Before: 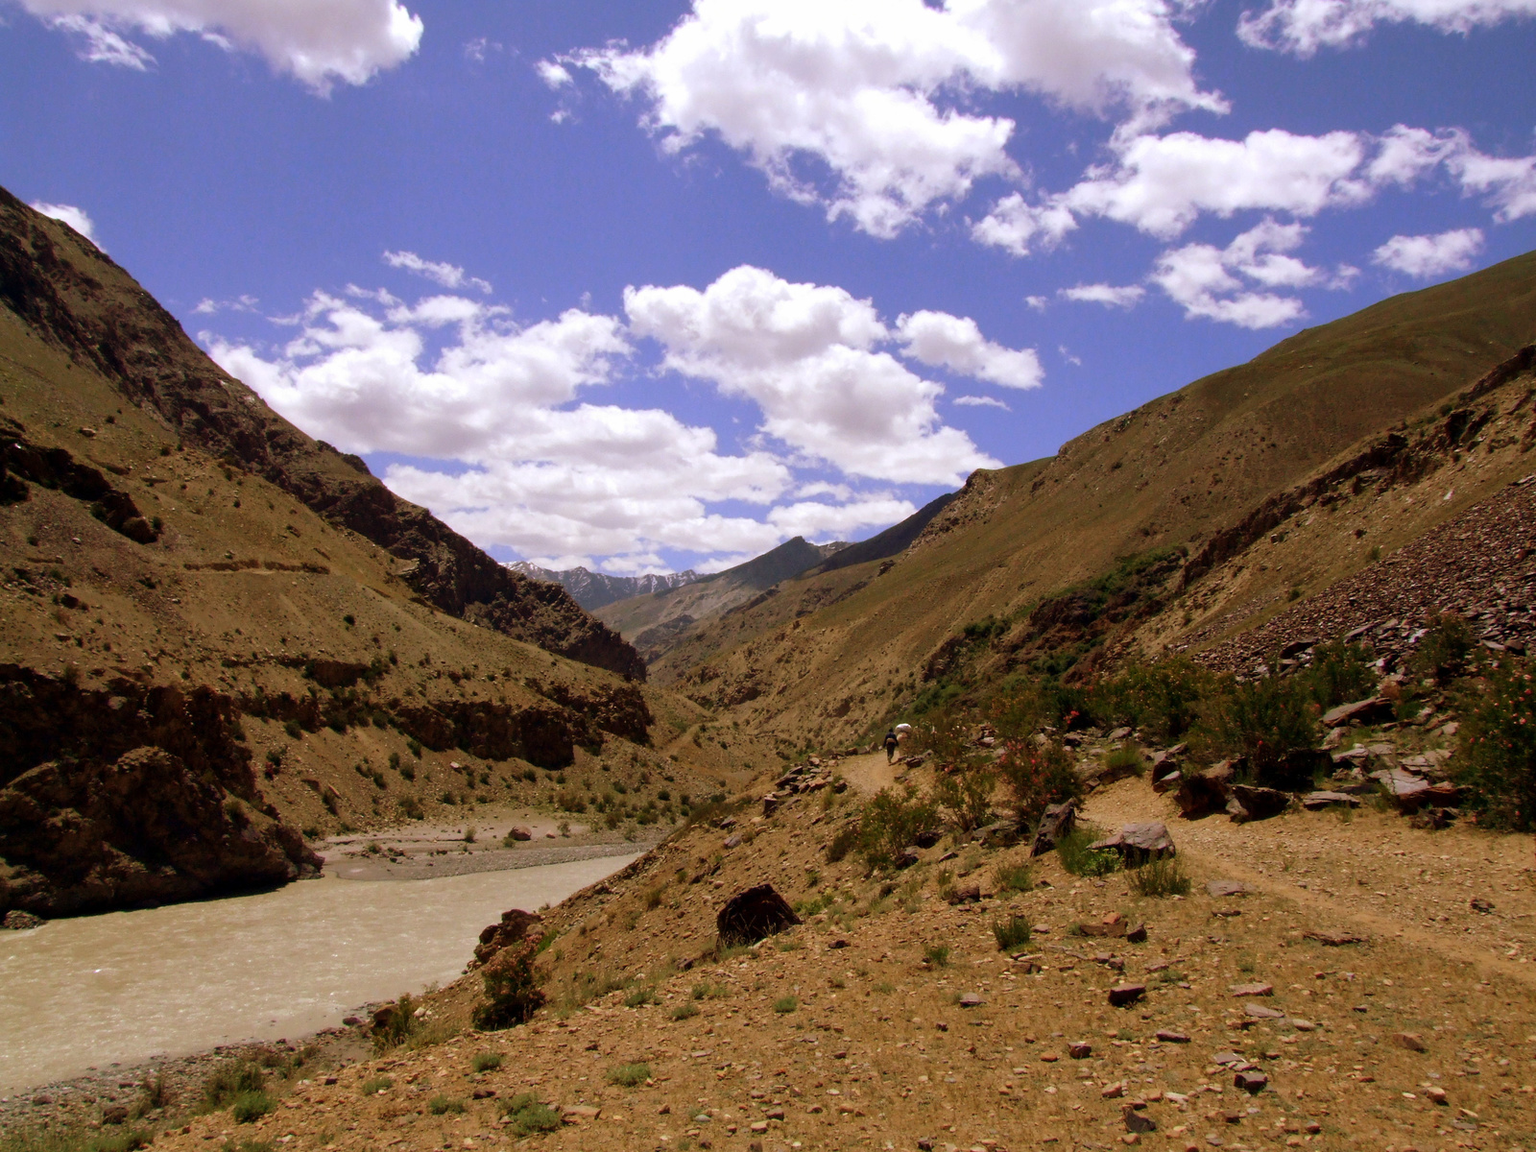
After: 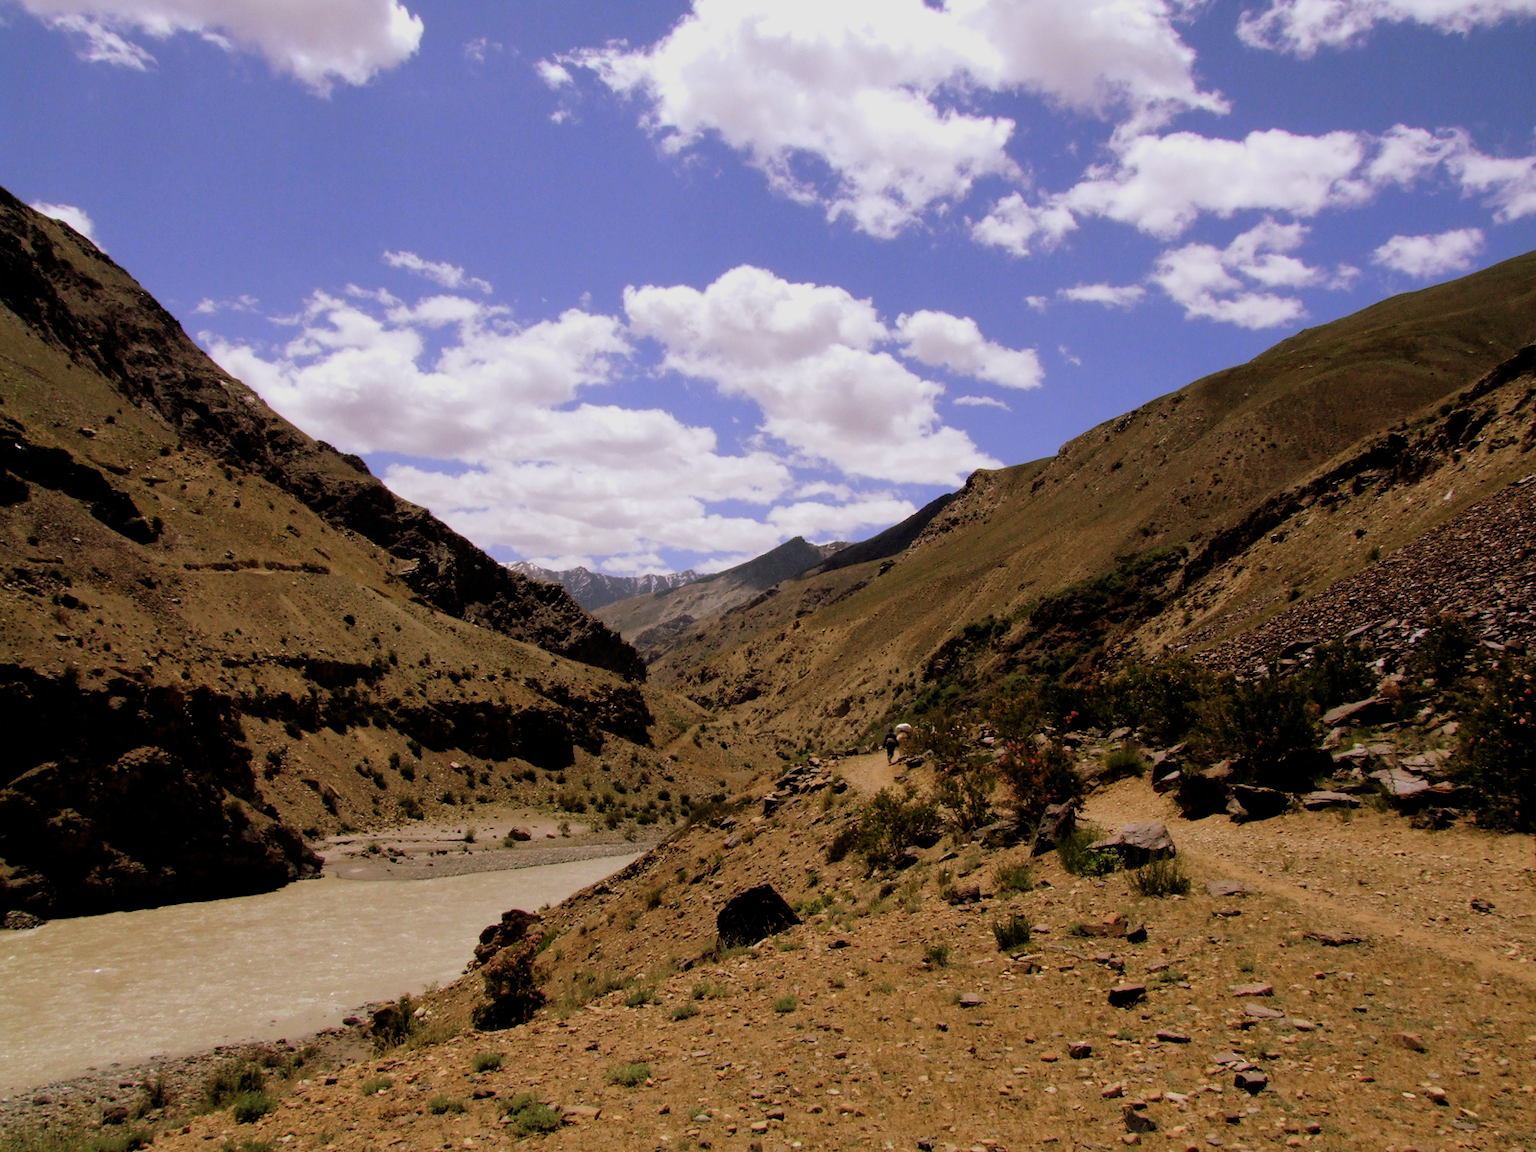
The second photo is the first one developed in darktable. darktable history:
filmic rgb: black relative exposure -8.01 EV, white relative exposure 4.05 EV, hardness 4.13, latitude 50.22%, contrast 1.1
